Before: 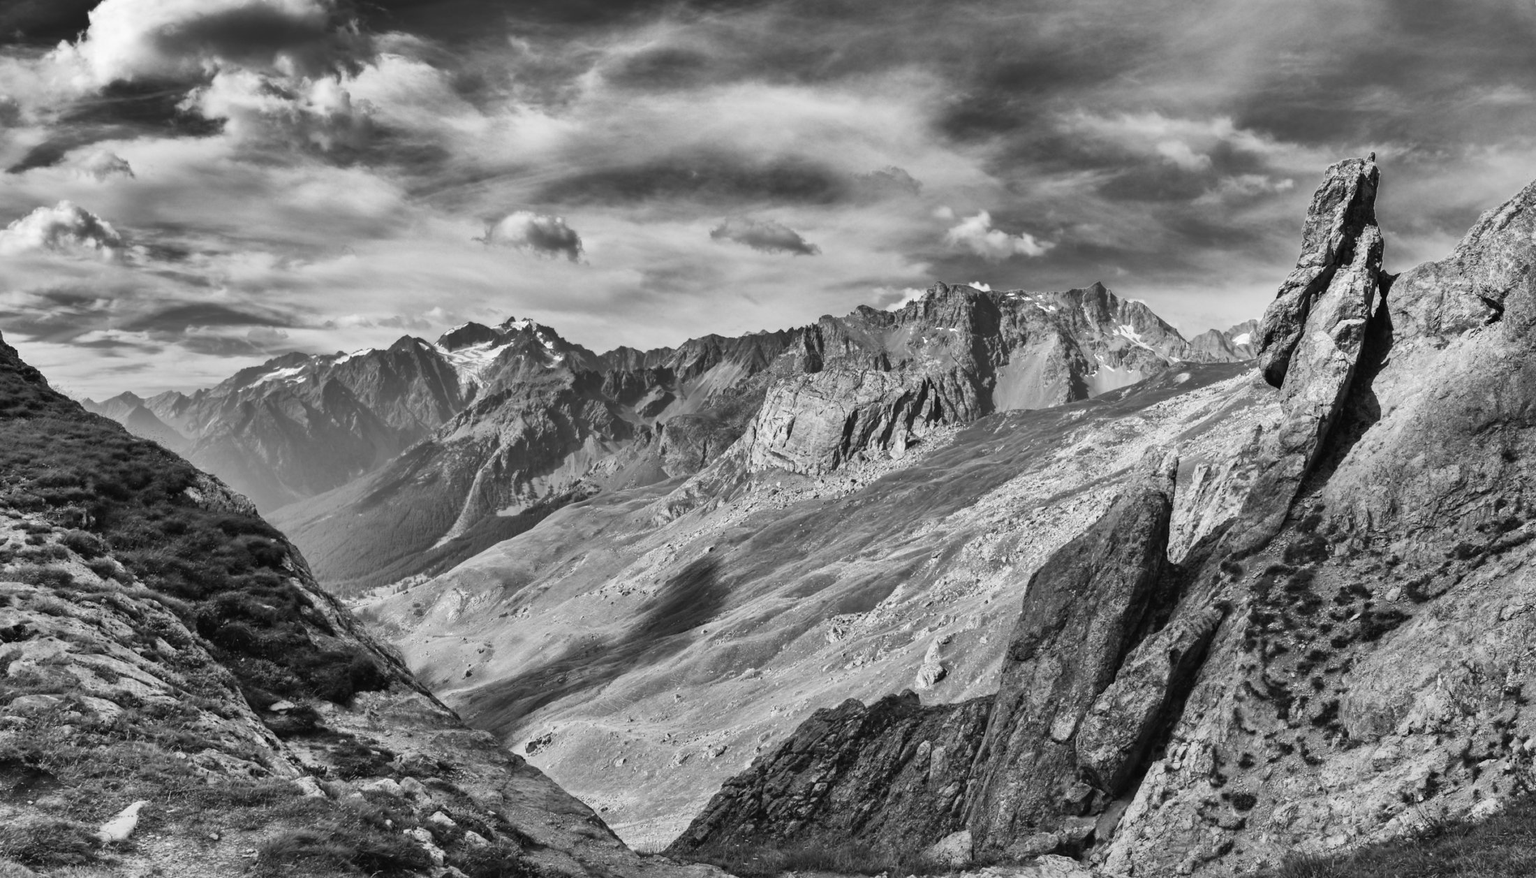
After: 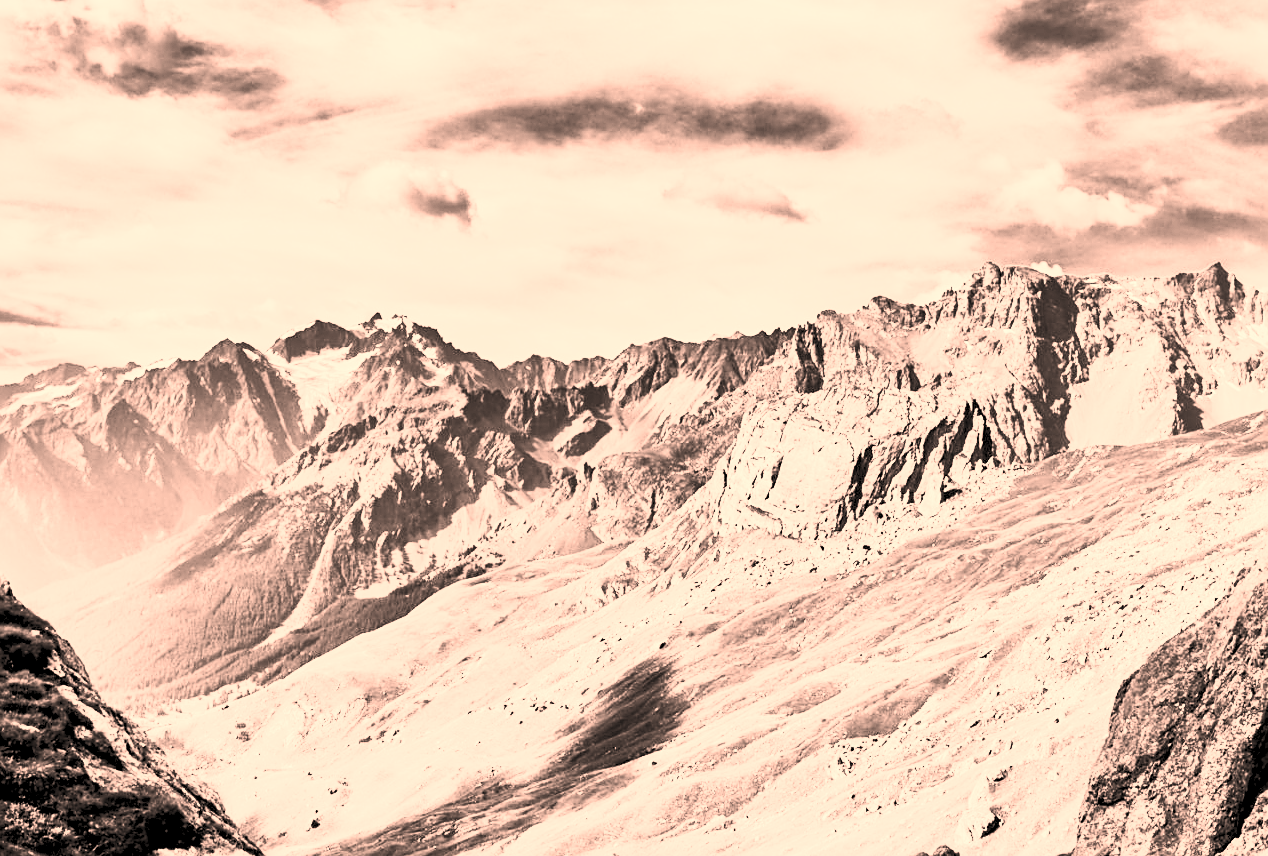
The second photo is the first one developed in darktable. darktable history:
exposure: black level correction 0.01, exposure 1 EV, compensate exposure bias true, compensate highlight preservation false
crop: left 16.208%, top 11.274%, right 26.119%, bottom 20.615%
color correction: highlights a* 21.7, highlights b* 22.44
sharpen: on, module defaults
contrast brightness saturation: contrast 0.55, brightness 0.45, saturation -0.981
